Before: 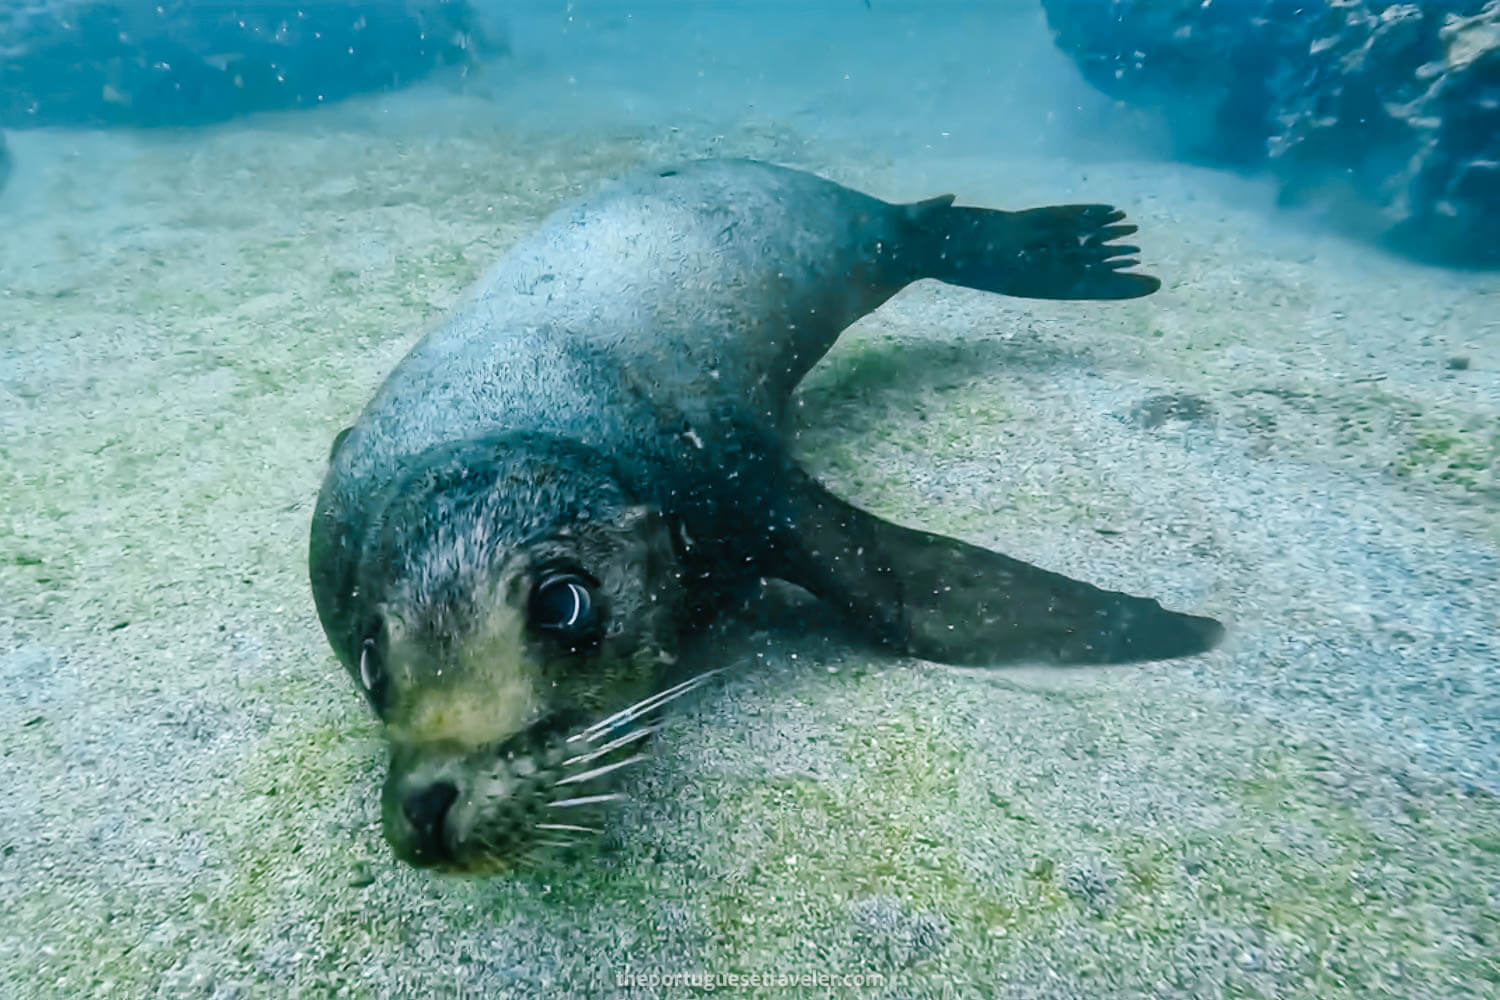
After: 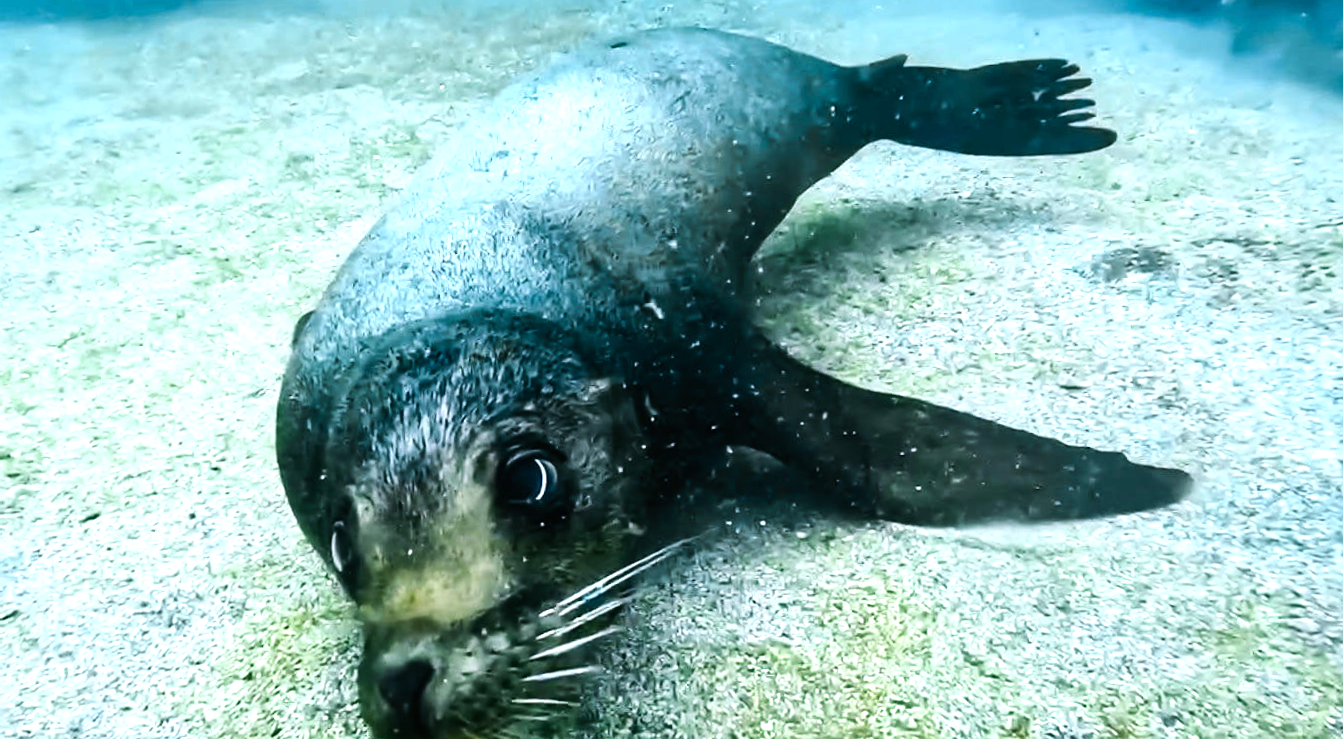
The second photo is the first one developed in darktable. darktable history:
exposure: exposure -0.04 EV, compensate highlight preservation false
crop and rotate: angle 0.03°, top 11.643%, right 5.651%, bottom 11.189%
rotate and perspective: rotation -2.12°, lens shift (vertical) 0.009, lens shift (horizontal) -0.008, automatic cropping original format, crop left 0.036, crop right 0.964, crop top 0.05, crop bottom 0.959
tone equalizer: -8 EV -1.08 EV, -7 EV -1.01 EV, -6 EV -0.867 EV, -5 EV -0.578 EV, -3 EV 0.578 EV, -2 EV 0.867 EV, -1 EV 1.01 EV, +0 EV 1.08 EV, edges refinement/feathering 500, mask exposure compensation -1.57 EV, preserve details no
